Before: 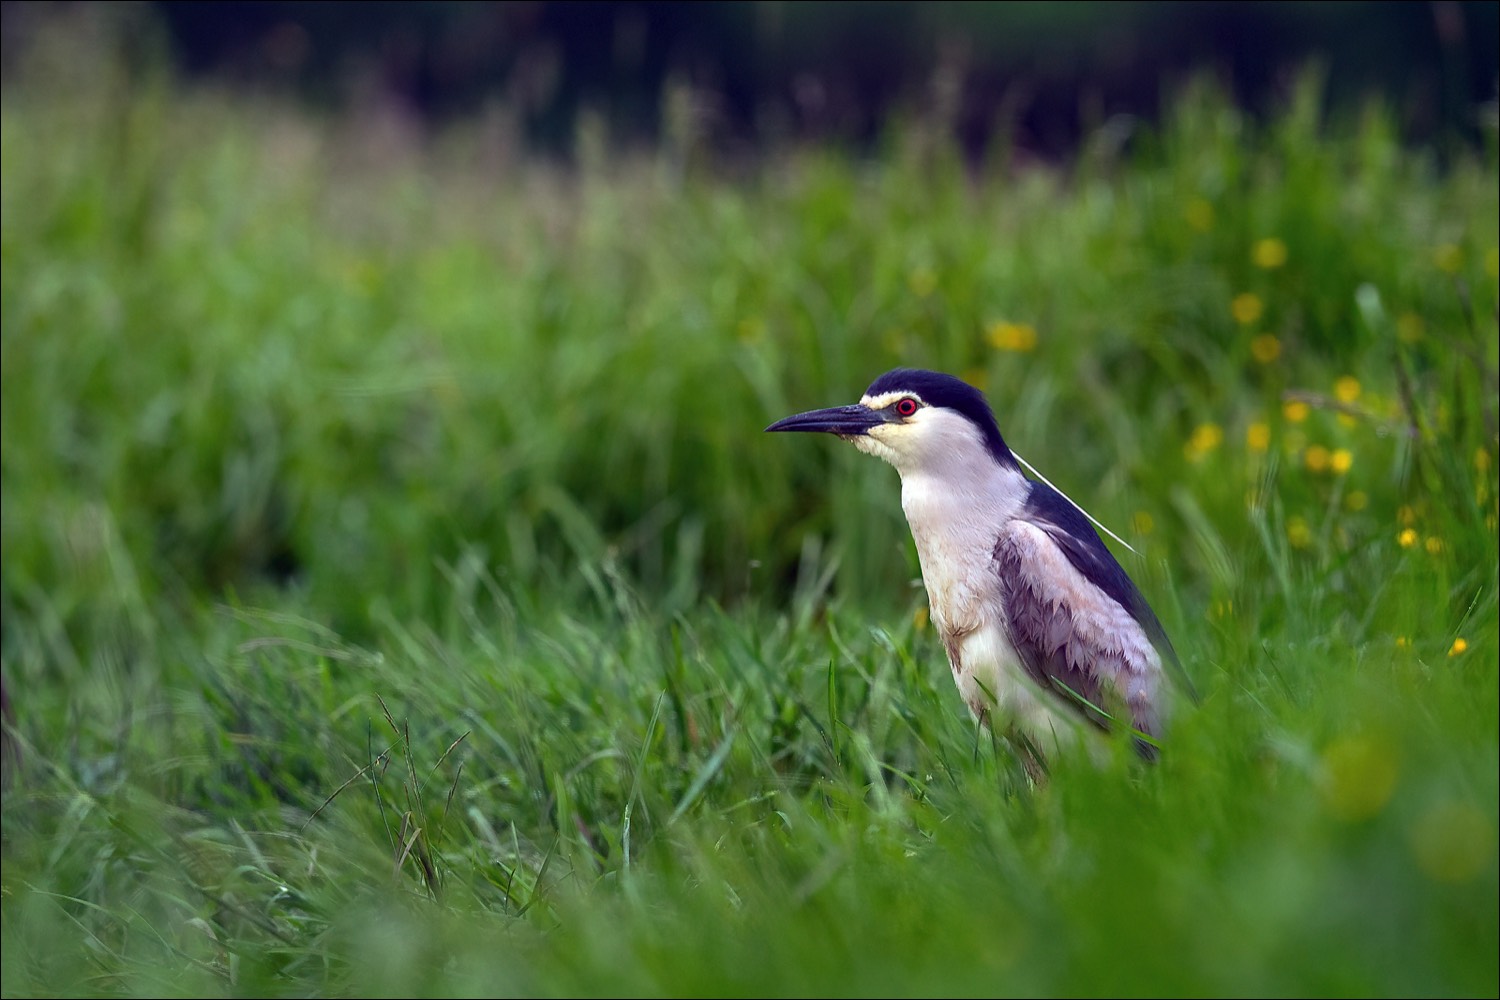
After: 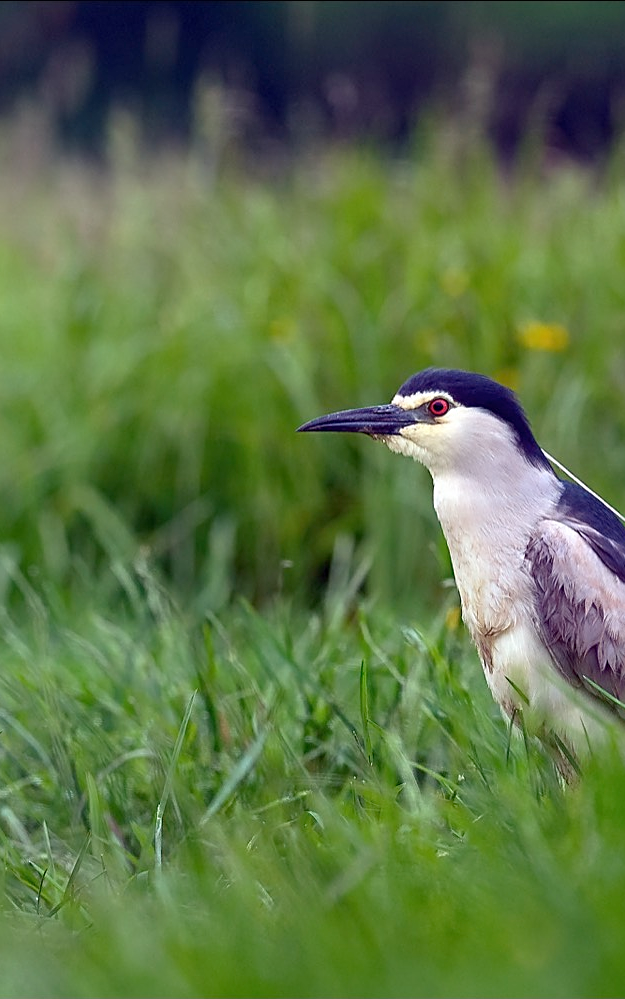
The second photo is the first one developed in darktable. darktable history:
sharpen: on, module defaults
crop: left 31.229%, right 27.105%
